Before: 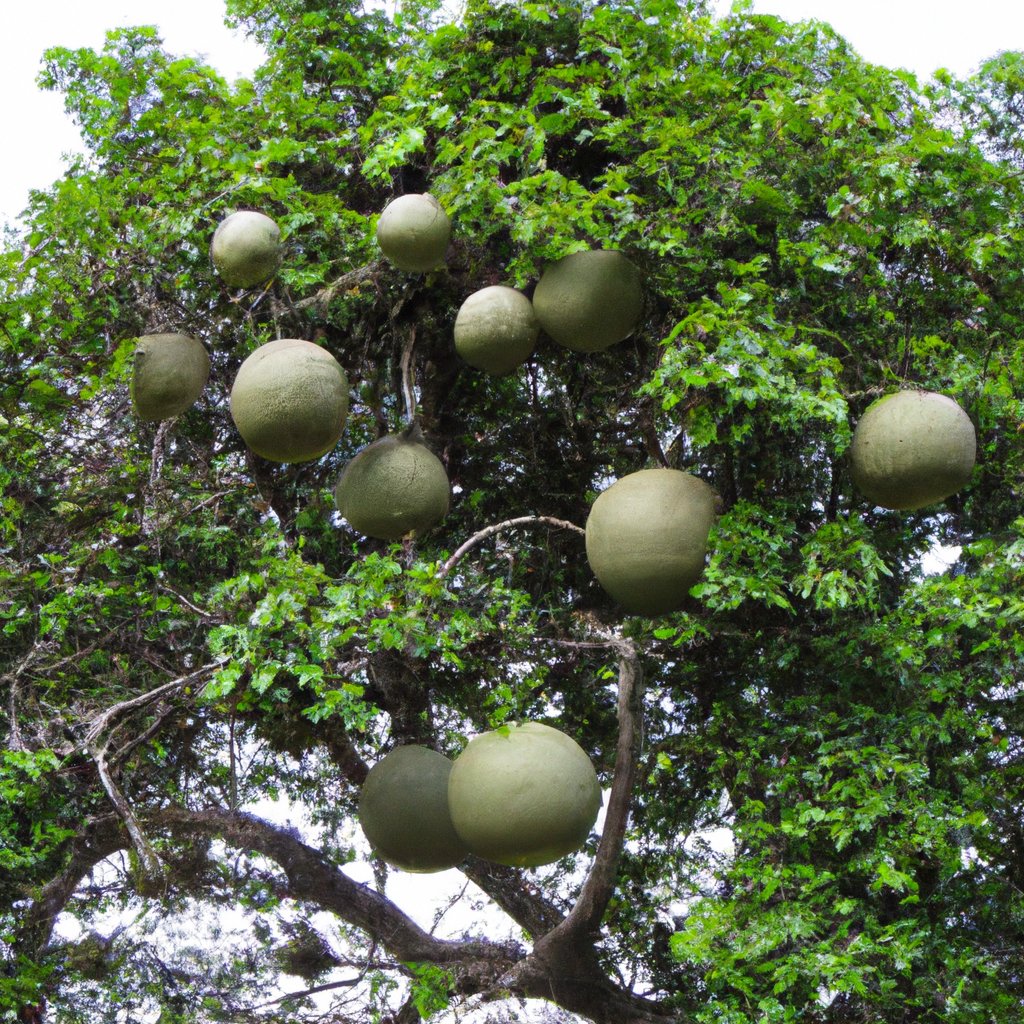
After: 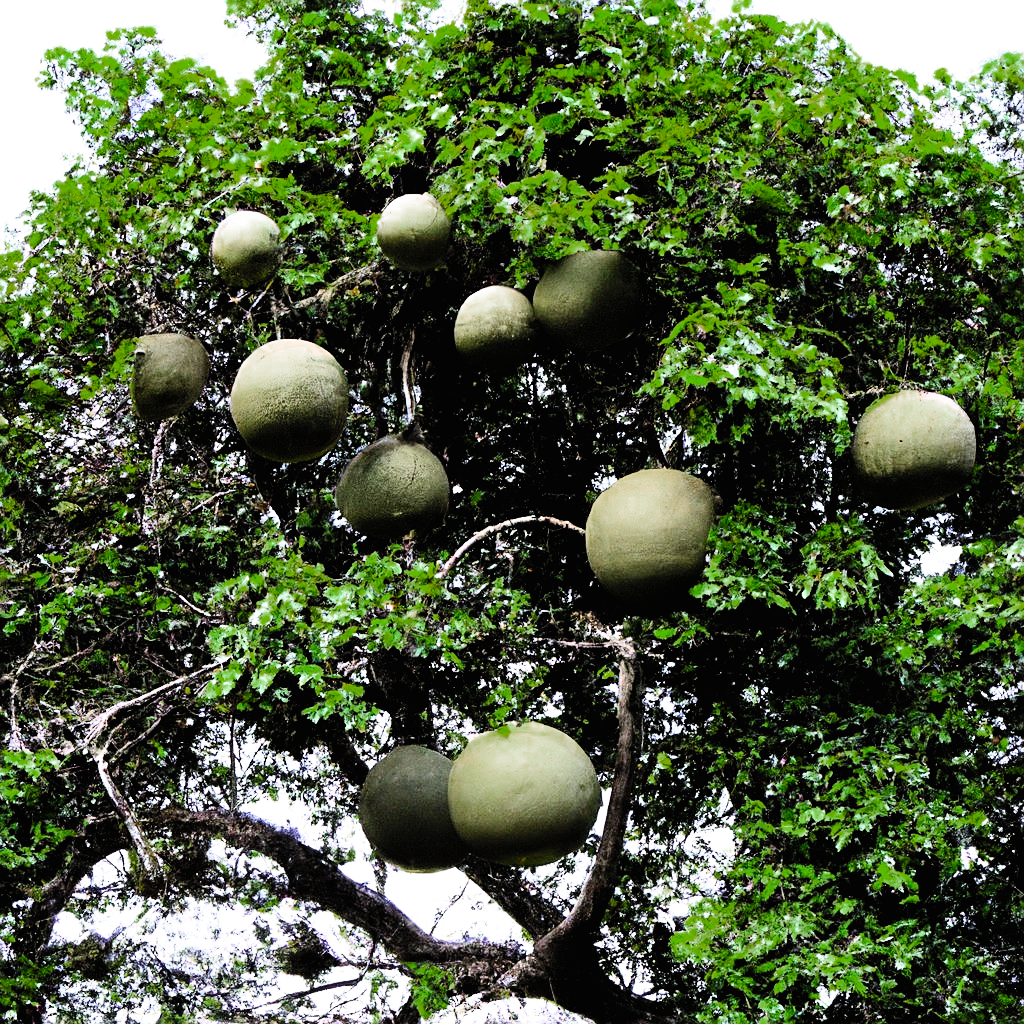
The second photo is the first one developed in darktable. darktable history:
color zones: curves: ch0 [(0, 0.48) (0.209, 0.398) (0.305, 0.332) (0.429, 0.493) (0.571, 0.5) (0.714, 0.5) (0.857, 0.5) (1, 0.48)]; ch1 [(0, 0.633) (0.143, 0.586) (0.286, 0.489) (0.429, 0.448) (0.571, 0.31) (0.714, 0.335) (0.857, 0.492) (1, 0.633)]; ch2 [(0, 0.448) (0.143, 0.498) (0.286, 0.5) (0.429, 0.5) (0.571, 0.5) (0.714, 0.5) (0.857, 0.5) (1, 0.448)]
filmic rgb: black relative exposure -3.78 EV, white relative exposure 2.39 EV, threshold 2.97 EV, dynamic range scaling -49.47%, hardness 3.47, latitude 30.89%, contrast 1.804, enable highlight reconstruction true
contrast brightness saturation: contrast 0.195, brightness 0.166, saturation 0.217
levels: levels [0, 0.478, 1]
sharpen: on, module defaults
